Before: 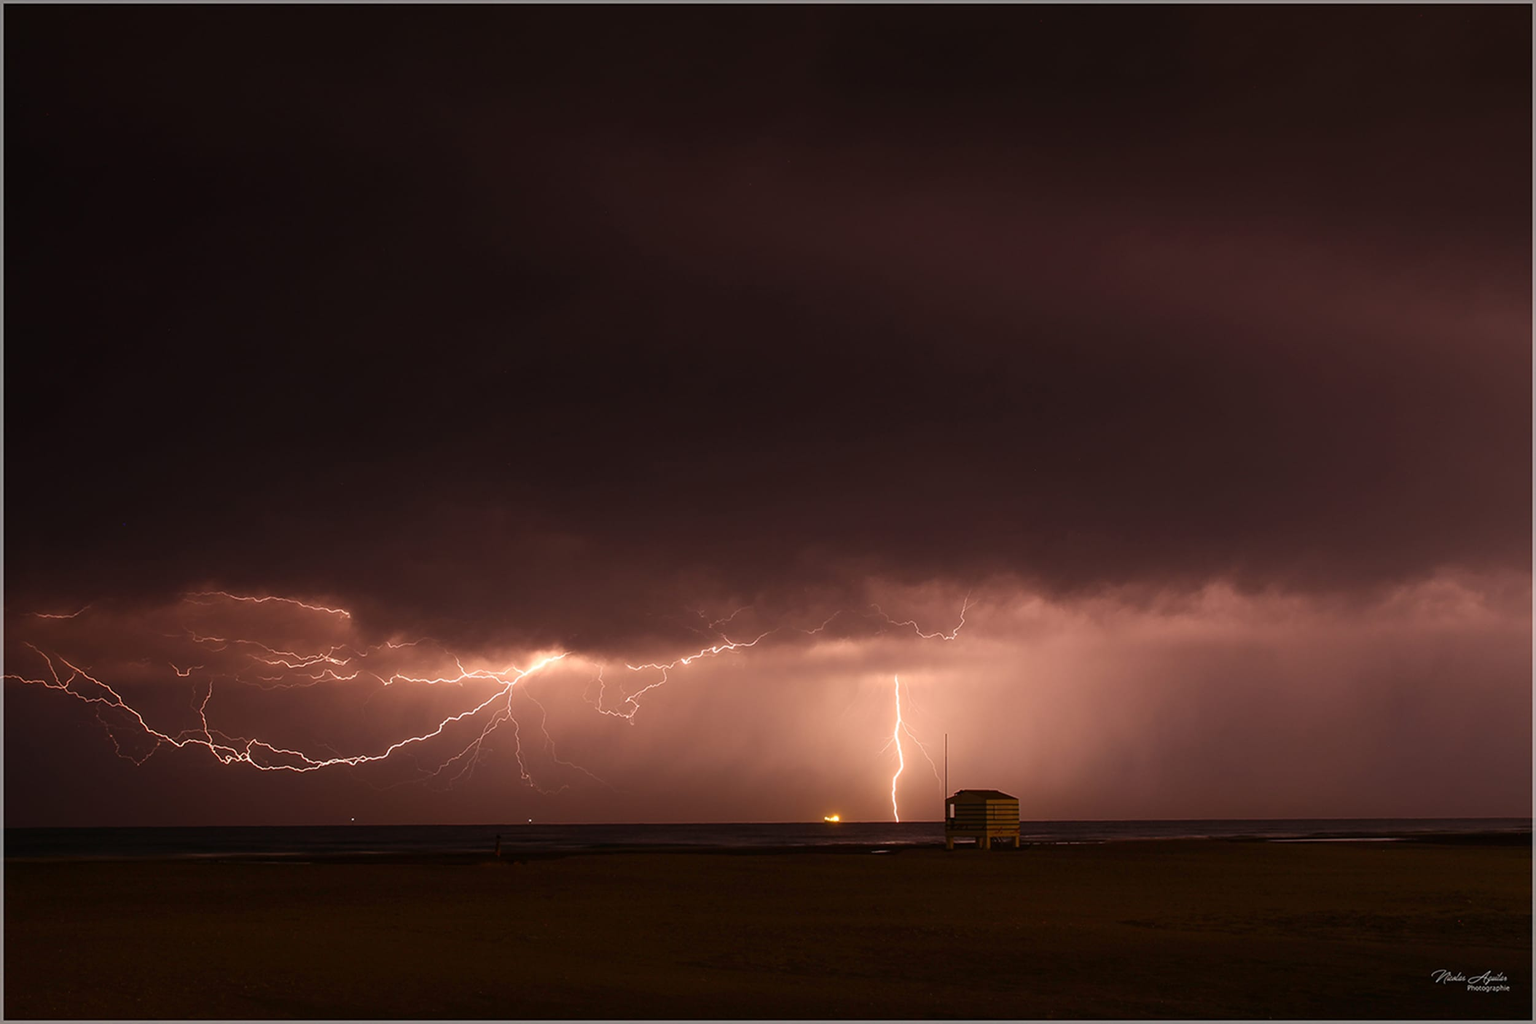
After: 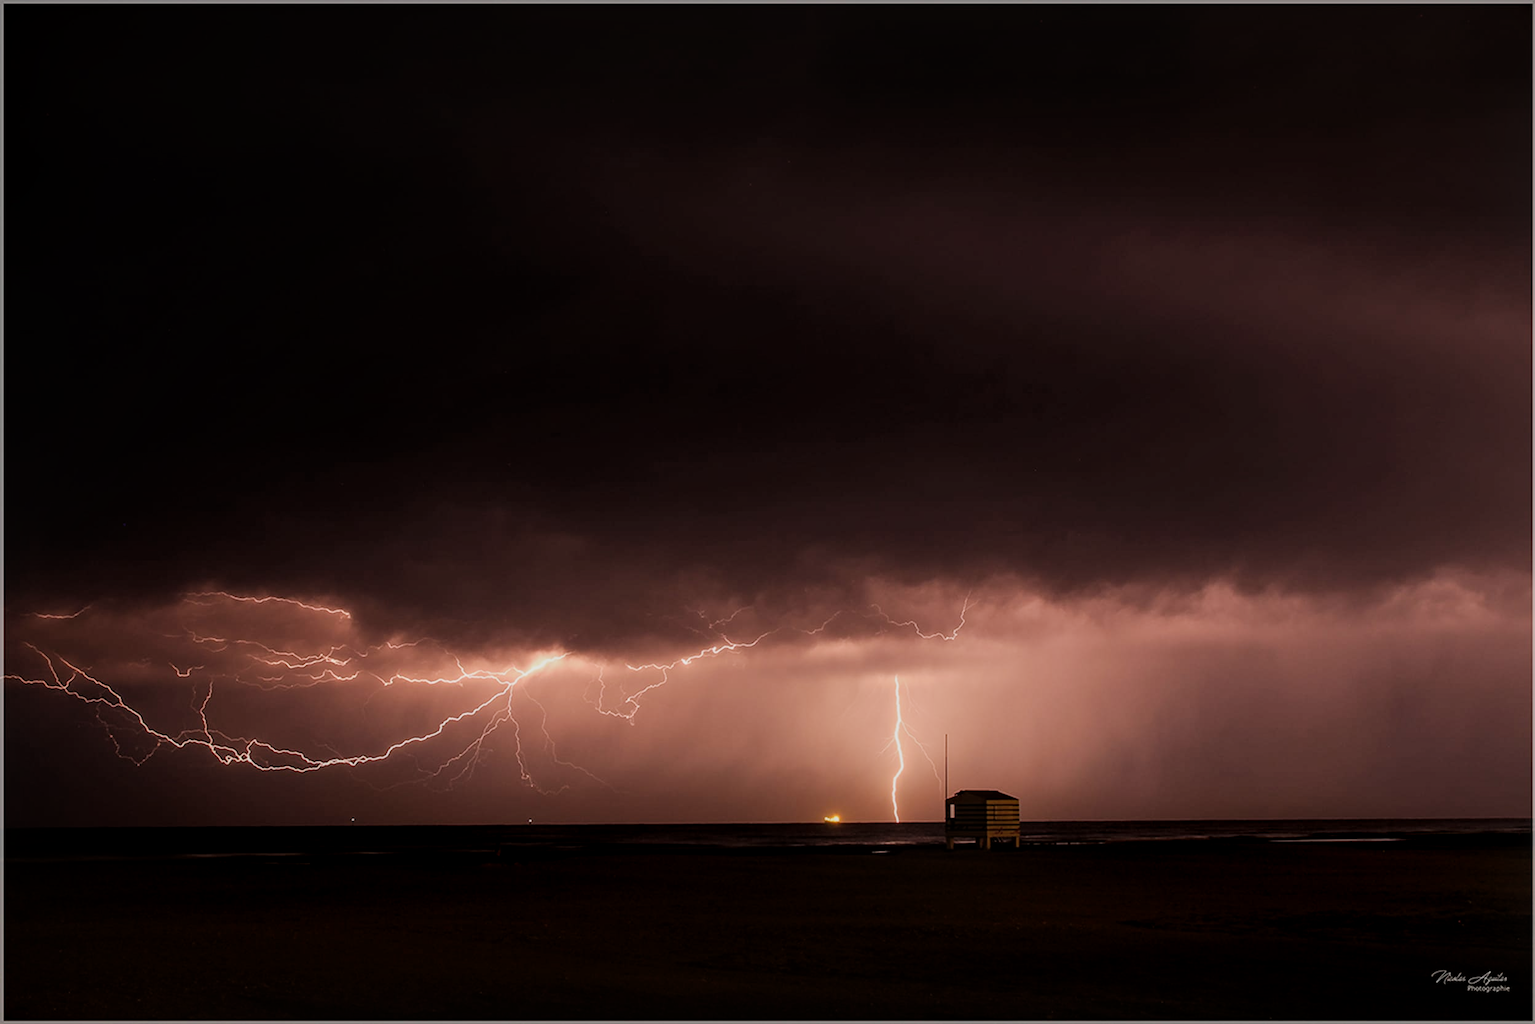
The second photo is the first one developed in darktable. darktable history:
local contrast: on, module defaults
filmic rgb: black relative exposure -7.65 EV, white relative exposure 4.56 EV, hardness 3.61, contrast 1.059
